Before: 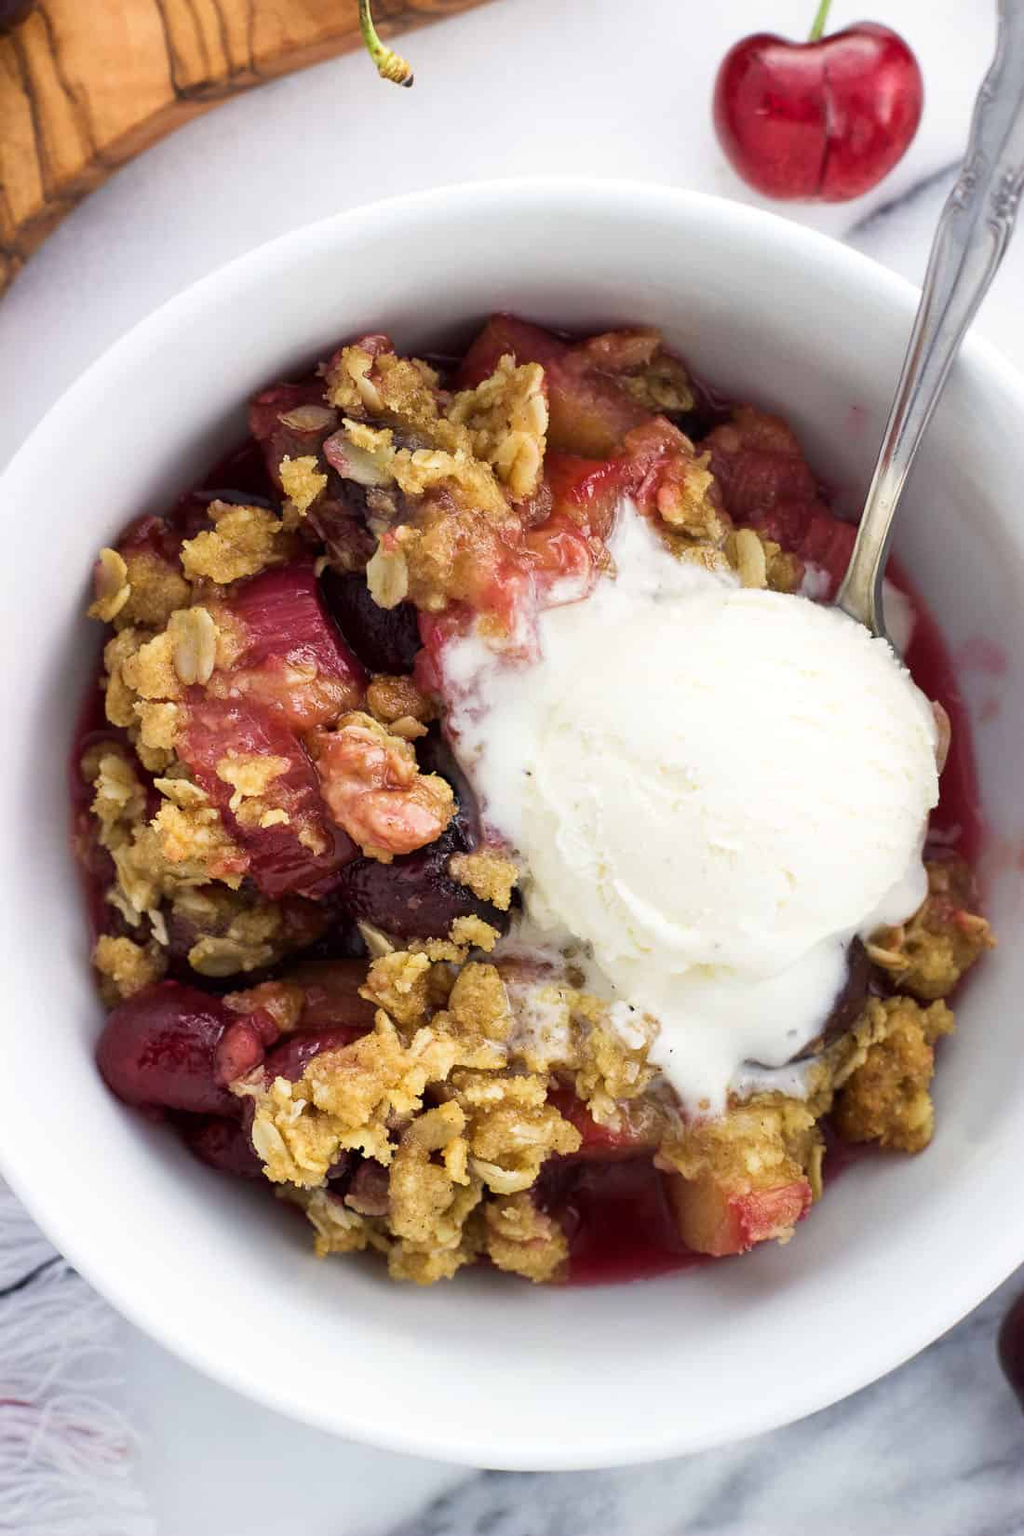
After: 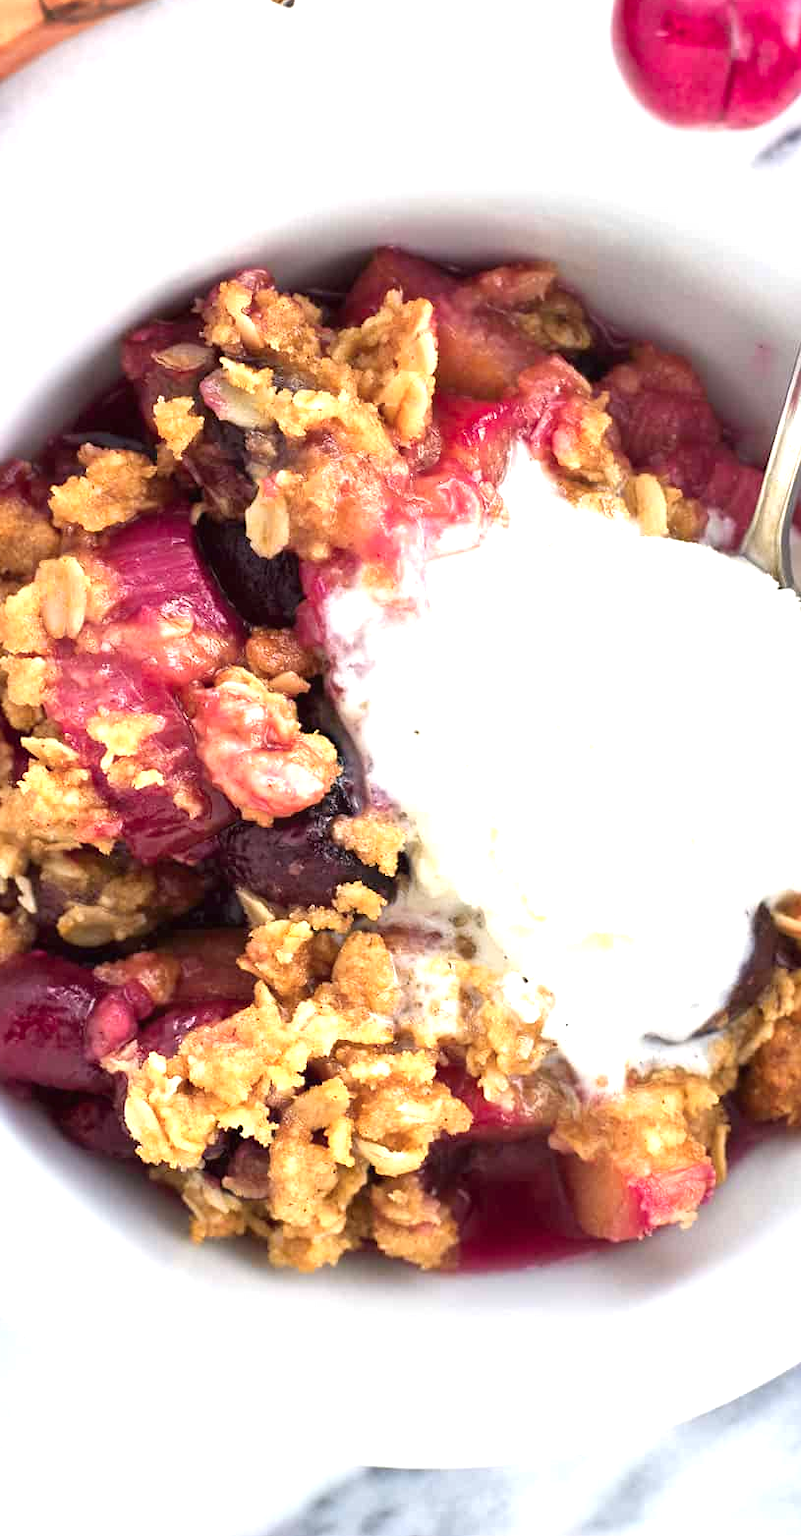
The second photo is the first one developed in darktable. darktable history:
exposure: black level correction -0.001, exposure 0.9 EV, compensate exposure bias true, compensate highlight preservation false
color zones: curves: ch1 [(0.239, 0.552) (0.75, 0.5)]; ch2 [(0.25, 0.462) (0.749, 0.457)], mix 25.94%
contrast brightness saturation: saturation -0.05
crop and rotate: left 13.15%, top 5.251%, right 12.609%
